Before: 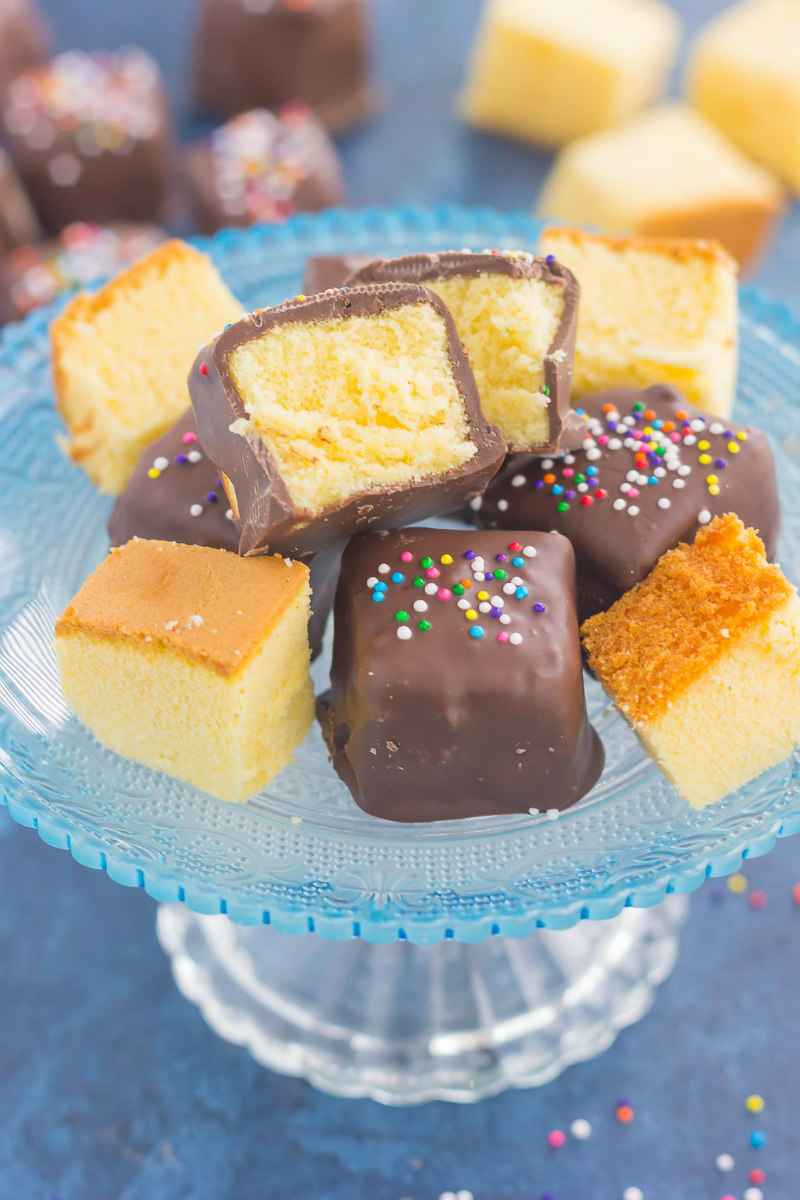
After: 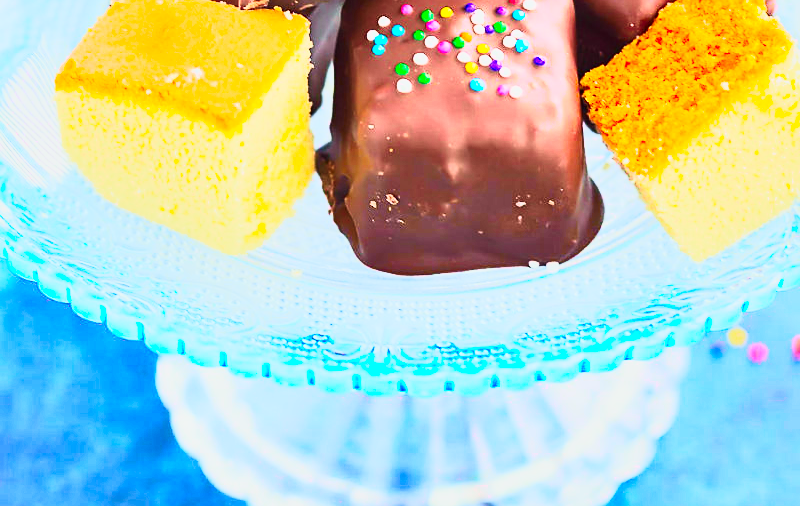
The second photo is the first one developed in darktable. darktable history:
exposure: black level correction 0, exposure -0.719 EV, compensate highlight preservation false
tone curve: curves: ch0 [(0, 0) (0.105, 0.068) (0.195, 0.162) (0.283, 0.283) (0.384, 0.404) (0.485, 0.531) (0.638, 0.681) (0.795, 0.879) (1, 0.977)]; ch1 [(0, 0) (0.161, 0.092) (0.35, 0.33) (0.379, 0.401) (0.456, 0.469) (0.504, 0.501) (0.512, 0.523) (0.58, 0.597) (0.635, 0.646) (1, 1)]; ch2 [(0, 0) (0.371, 0.362) (0.437, 0.437) (0.5, 0.5) (0.53, 0.523) (0.56, 0.58) (0.622, 0.606) (1, 1)], color space Lab, independent channels, preserve colors none
sharpen: radius 1.86, amount 0.401, threshold 1.341
crop: top 45.607%, bottom 12.147%
base curve: curves: ch0 [(0, 0) (0.007, 0.004) (0.027, 0.03) (0.046, 0.07) (0.207, 0.54) (0.442, 0.872) (0.673, 0.972) (1, 1)], preserve colors none
shadows and highlights: highlights color adjustment 89.57%, low approximation 0.01, soften with gaussian
contrast brightness saturation: contrast 0.242, brightness 0.258, saturation 0.371
